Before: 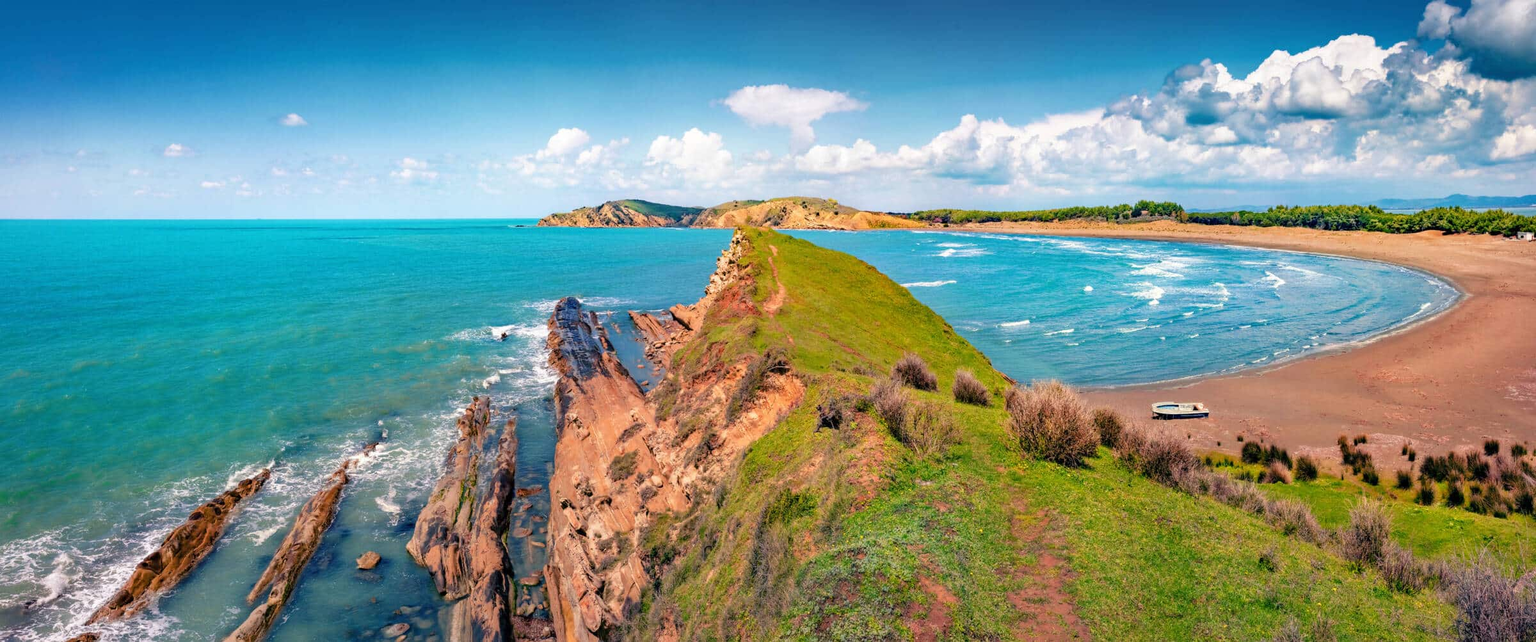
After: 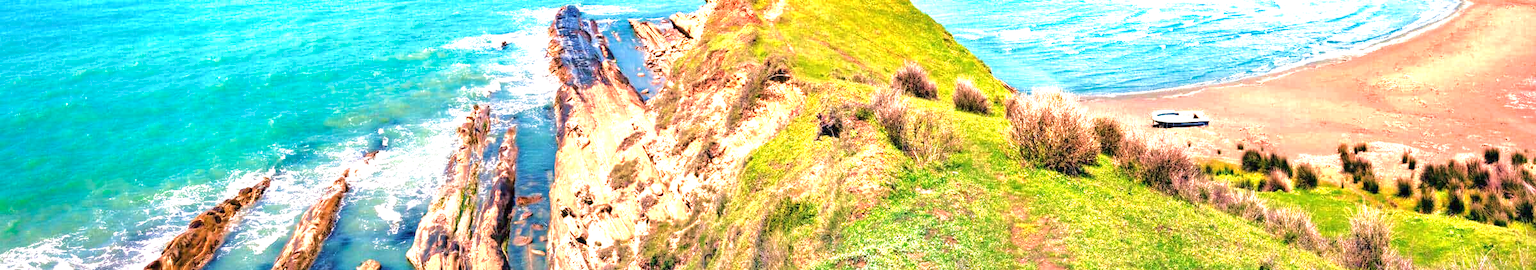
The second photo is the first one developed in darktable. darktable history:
exposure: black level correction 0, exposure 1.7 EV, compensate exposure bias true, compensate highlight preservation false
crop: top 45.551%, bottom 12.262%
white balance: red 1, blue 1
velvia: strength 45%
rgb curve: curves: ch0 [(0, 0) (0.175, 0.154) (0.785, 0.663) (1, 1)]
